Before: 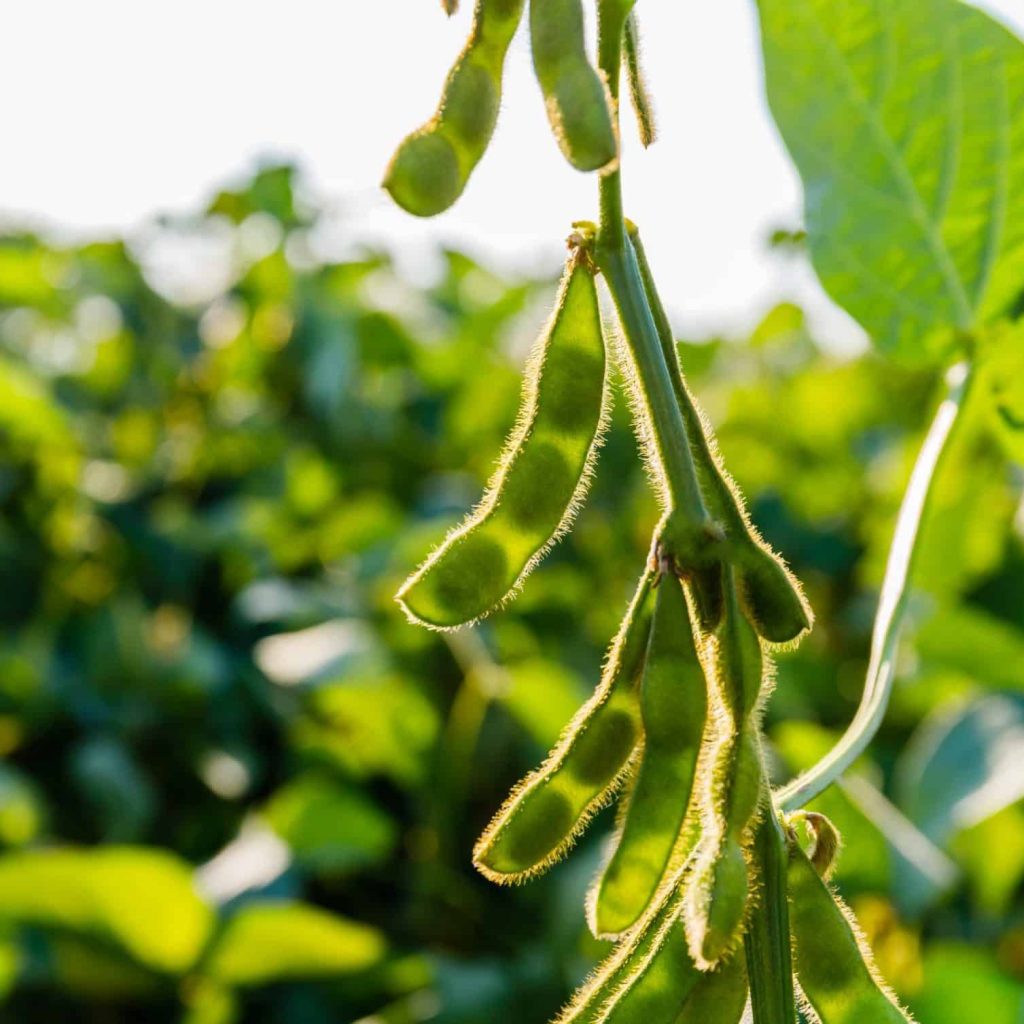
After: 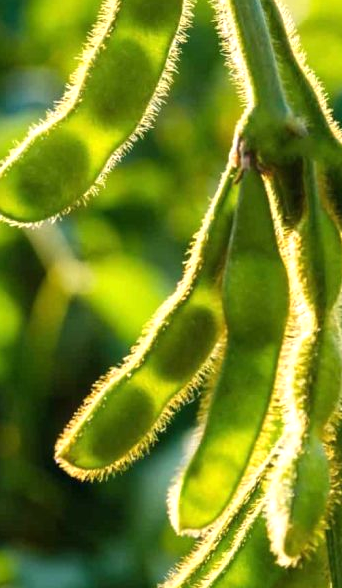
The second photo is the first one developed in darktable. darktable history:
crop: left 40.833%, top 39.453%, right 25.596%, bottom 2.982%
exposure: black level correction 0, exposure 0.498 EV, compensate highlight preservation false
